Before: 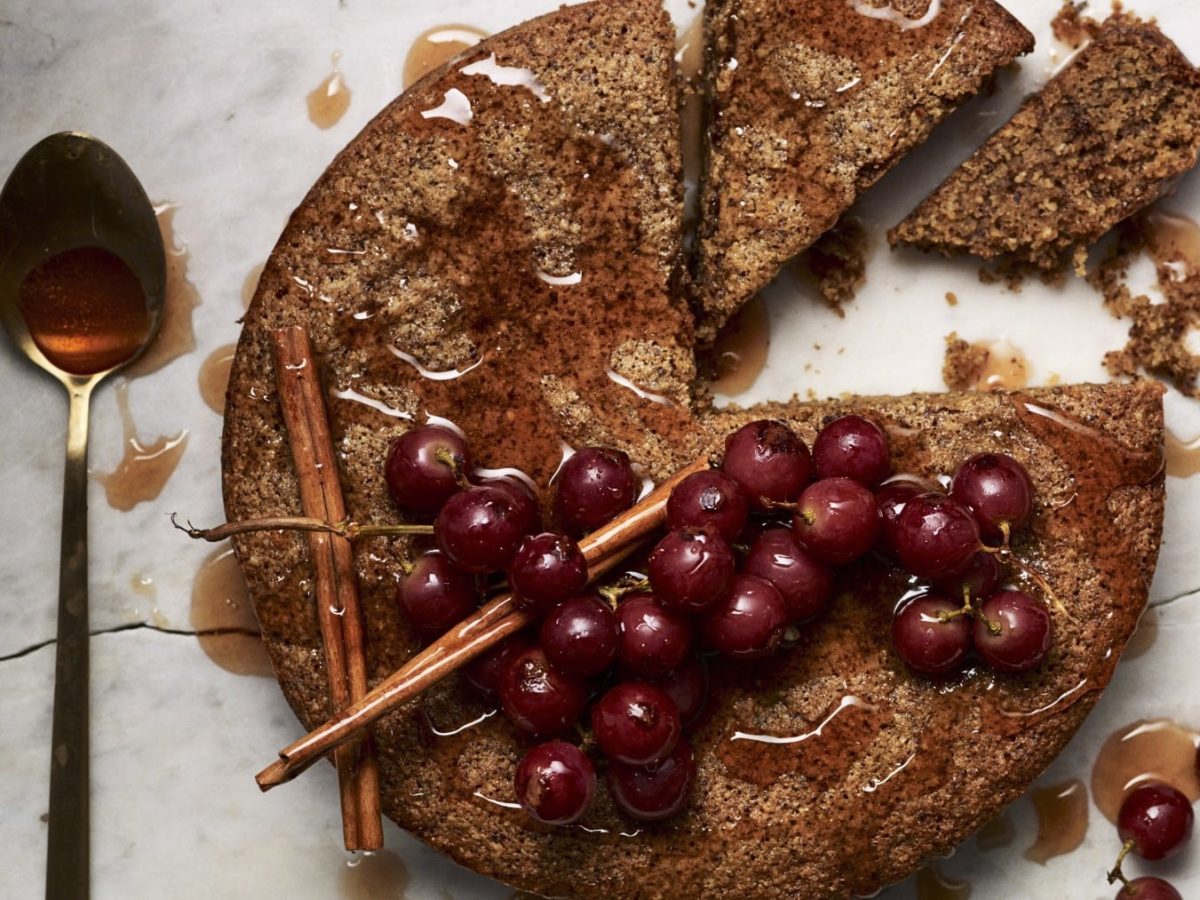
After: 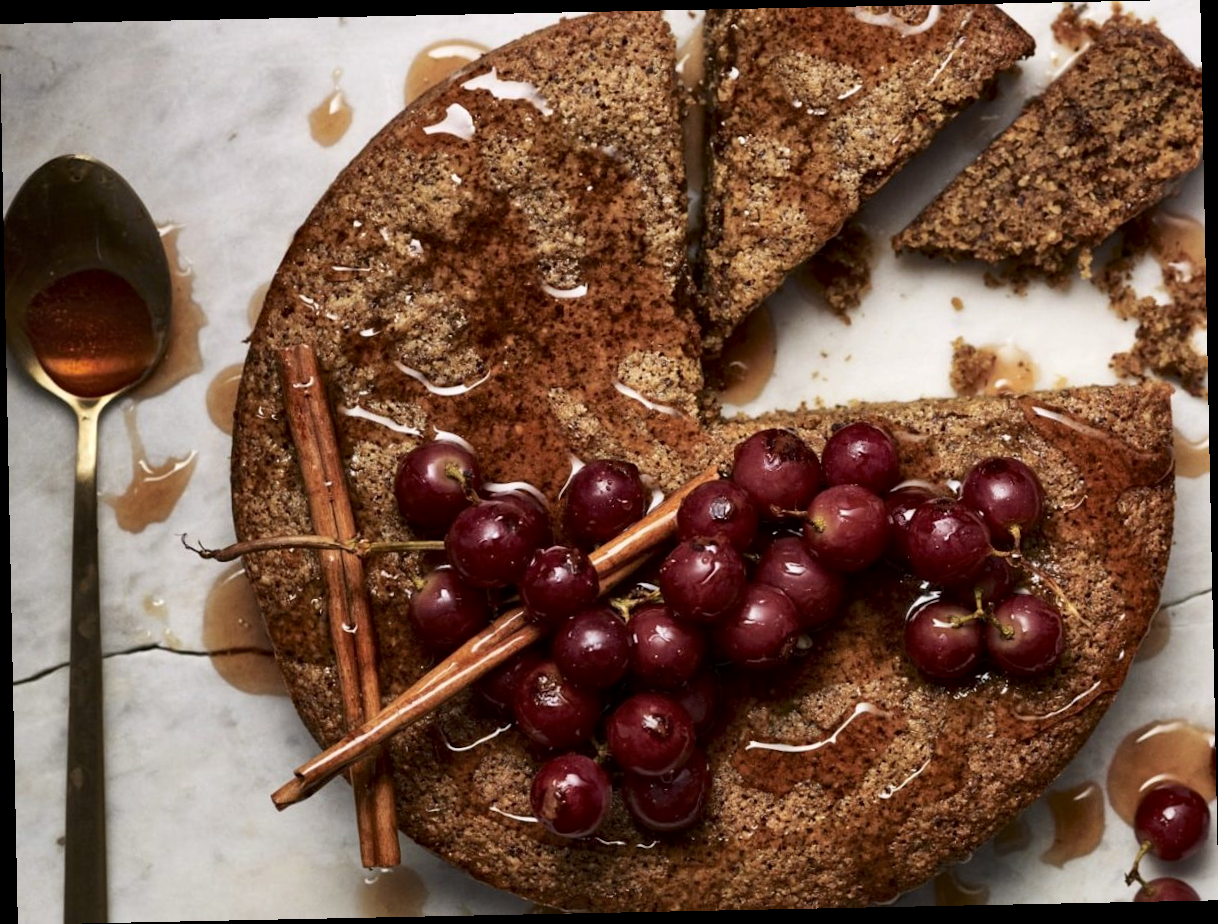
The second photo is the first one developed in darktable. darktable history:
rotate and perspective: rotation -1.17°, automatic cropping off
local contrast: mode bilateral grid, contrast 20, coarseness 50, detail 130%, midtone range 0.2
